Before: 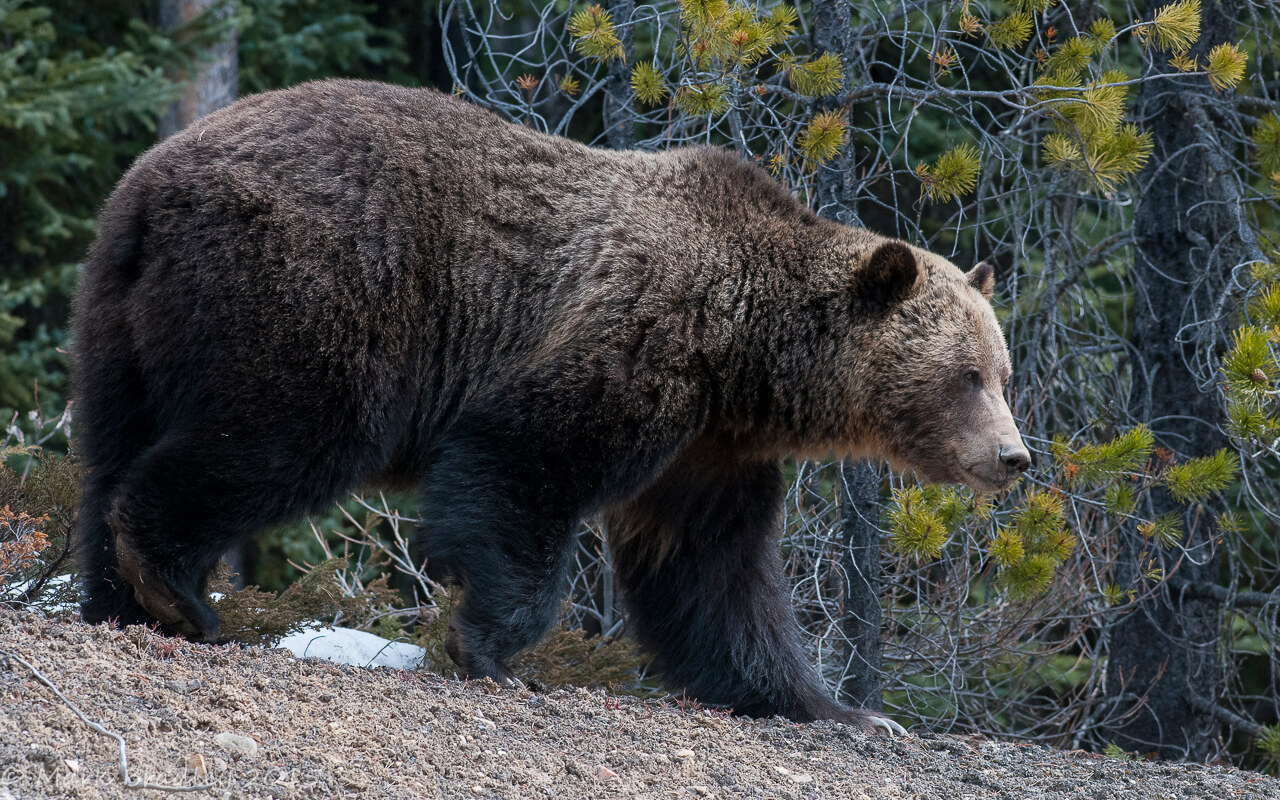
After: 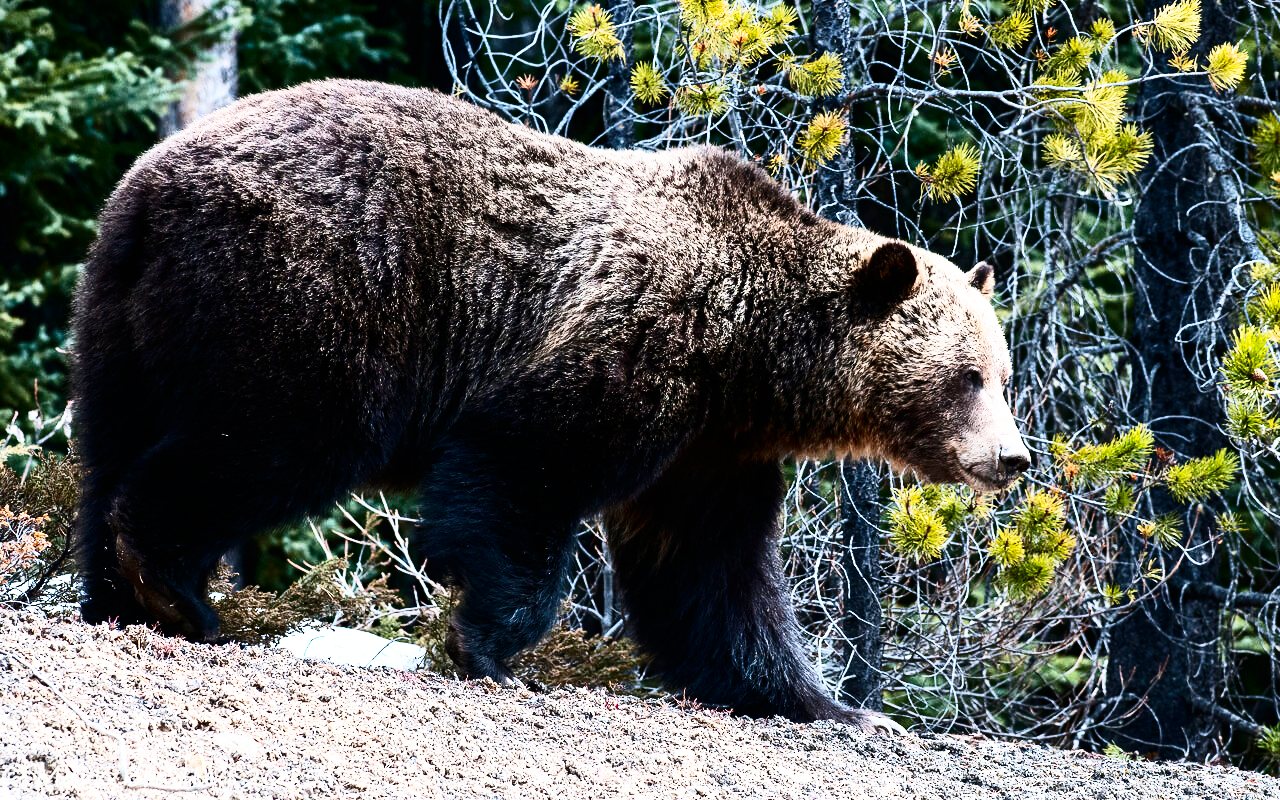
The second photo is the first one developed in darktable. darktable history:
contrast brightness saturation: contrast 0.293
tone equalizer: -8 EV -0.38 EV, -7 EV -0.385 EV, -6 EV -0.297 EV, -5 EV -0.208 EV, -3 EV 0.219 EV, -2 EV 0.353 EV, -1 EV 0.408 EV, +0 EV 0.4 EV, edges refinement/feathering 500, mask exposure compensation -1.57 EV, preserve details no
base curve: curves: ch0 [(0, 0) (0.007, 0.004) (0.027, 0.03) (0.046, 0.07) (0.207, 0.54) (0.442, 0.872) (0.673, 0.972) (1, 1)], preserve colors none
